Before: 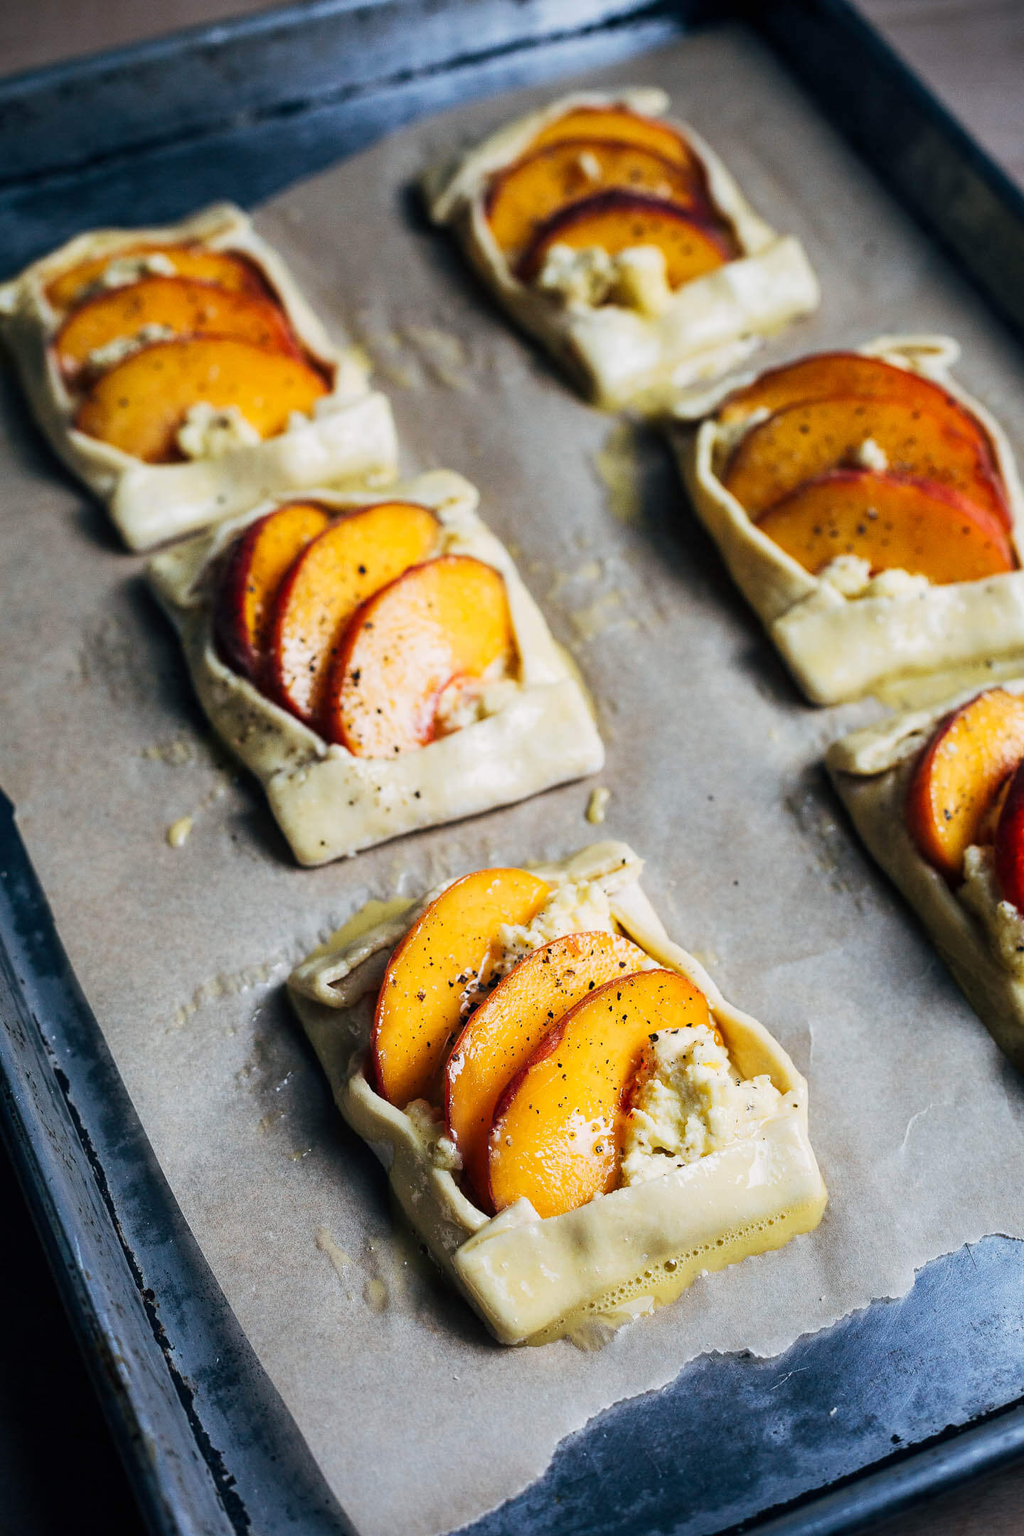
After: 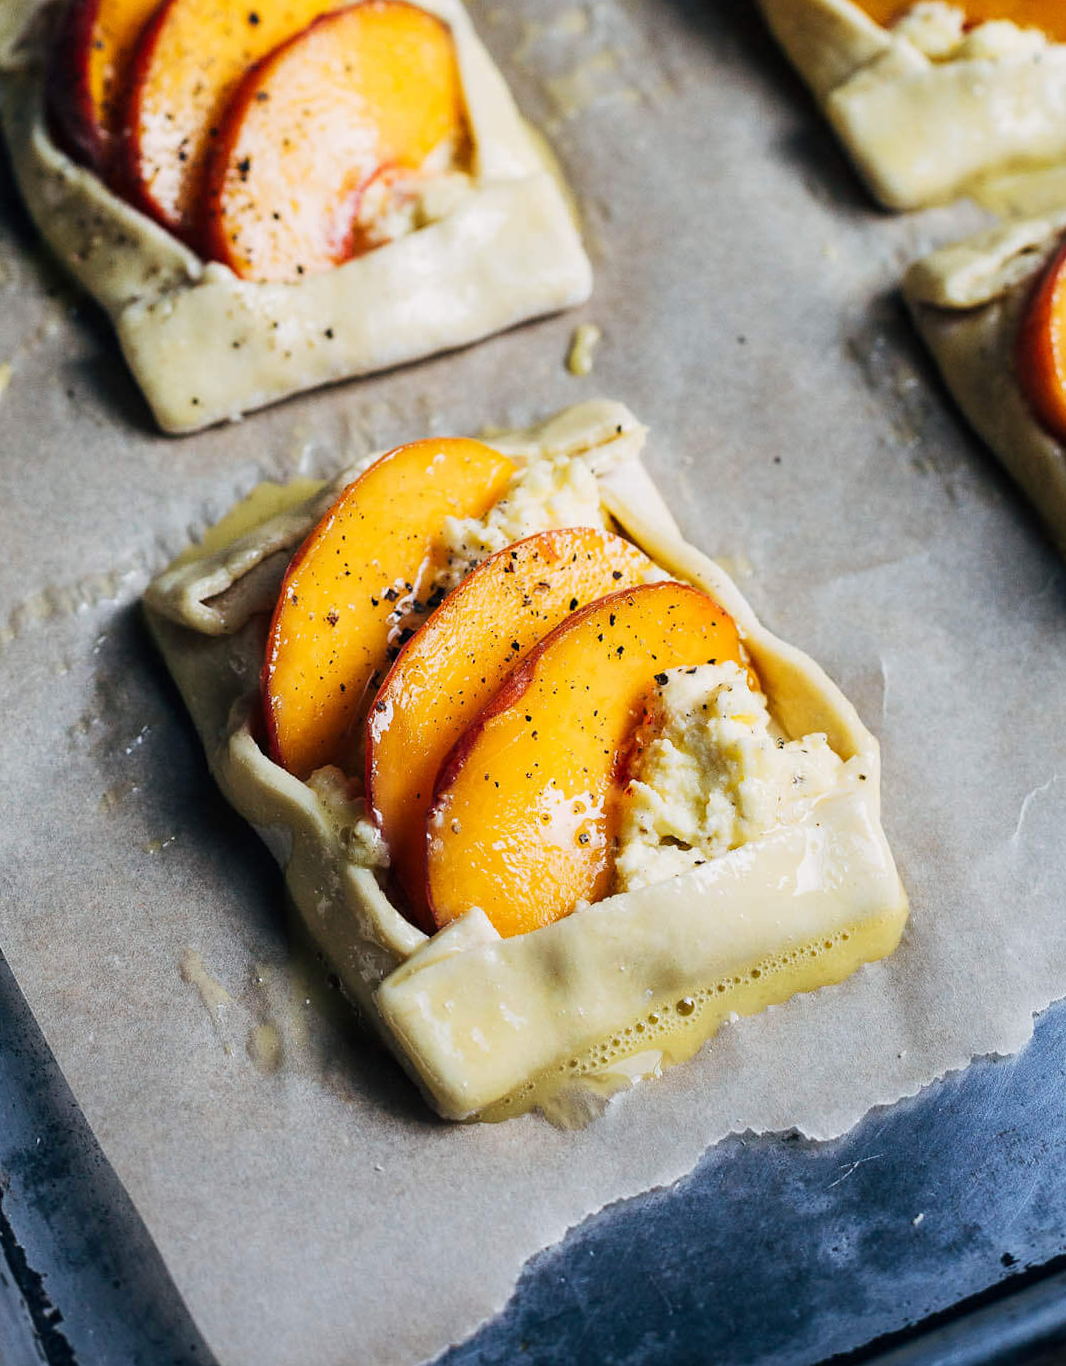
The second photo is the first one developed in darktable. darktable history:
rotate and perspective: rotation 0.226°, lens shift (vertical) -0.042, crop left 0.023, crop right 0.982, crop top 0.006, crop bottom 0.994
crop and rotate: left 17.299%, top 35.115%, right 7.015%, bottom 1.024%
